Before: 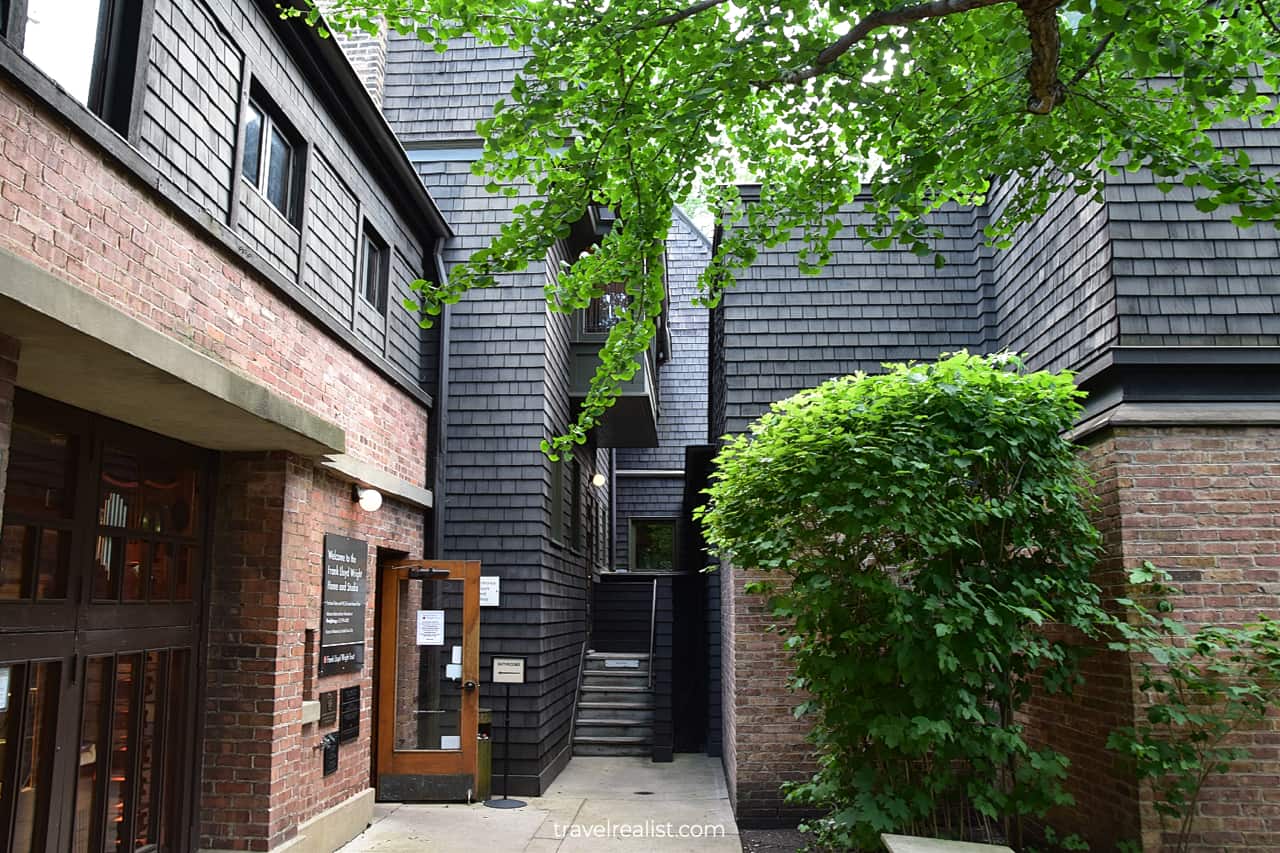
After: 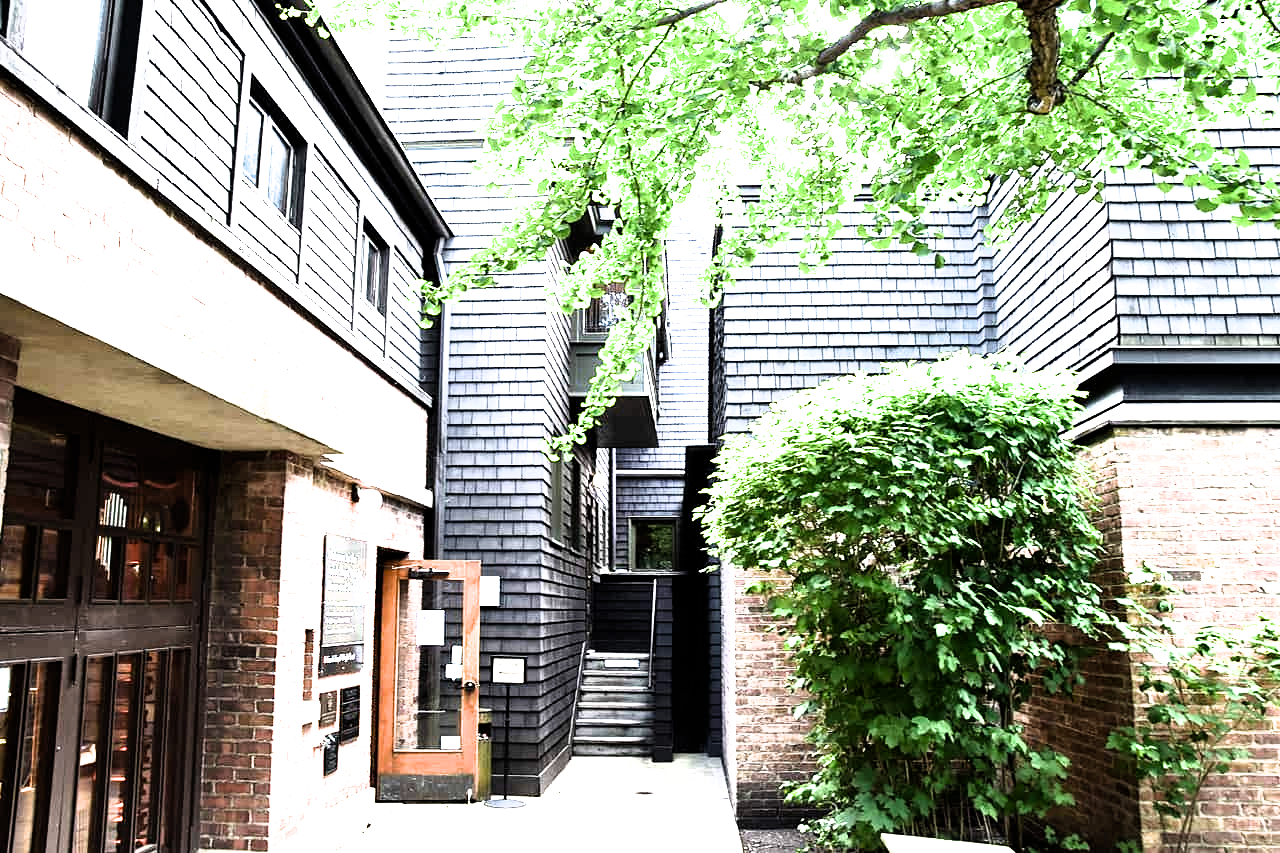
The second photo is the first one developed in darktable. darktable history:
exposure: exposure 2.042 EV, compensate highlight preservation false
filmic rgb: black relative exposure -8.19 EV, white relative exposure 2.22 EV, hardness 7.2, latitude 85.39%, contrast 1.71, highlights saturation mix -3.69%, shadows ↔ highlights balance -2.33%
